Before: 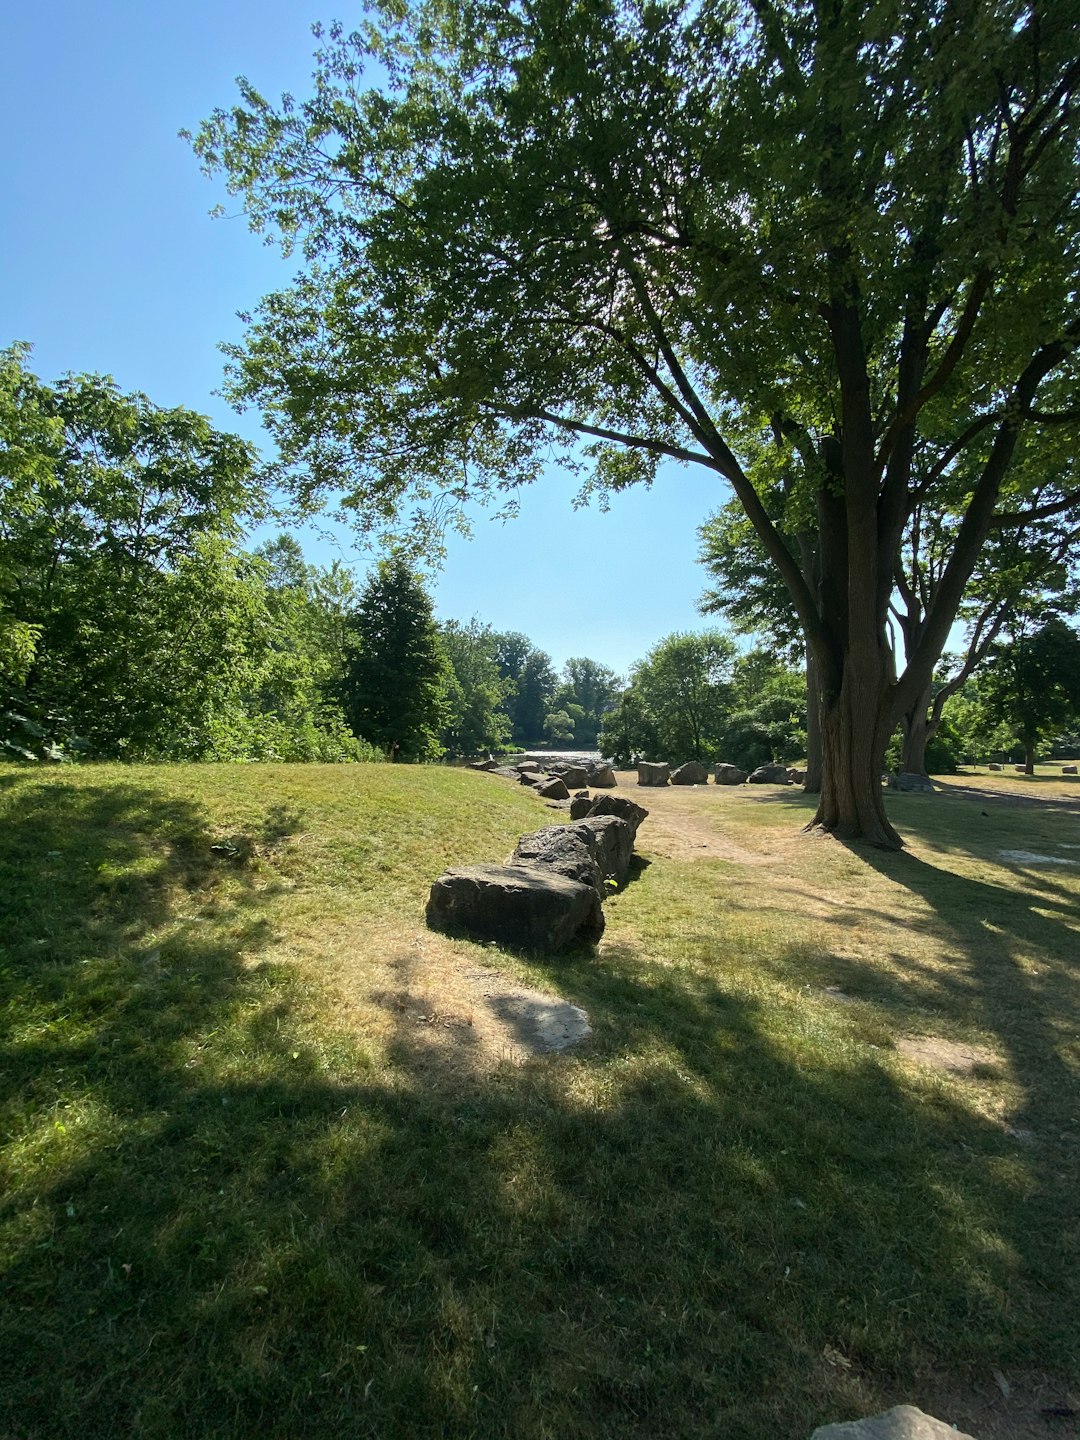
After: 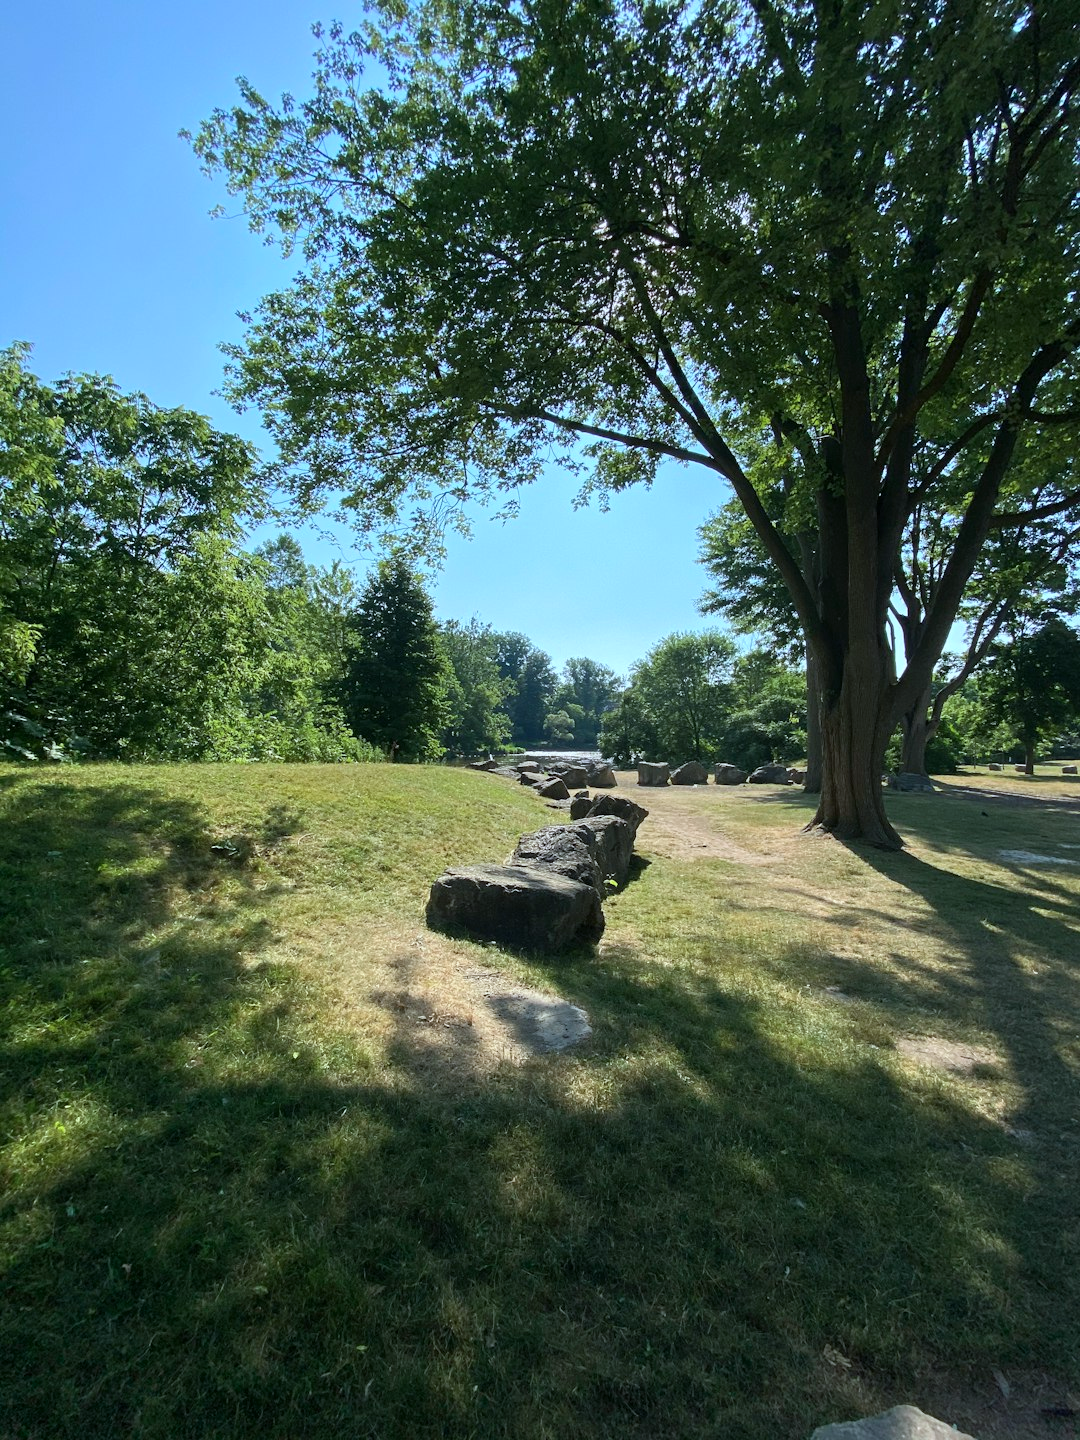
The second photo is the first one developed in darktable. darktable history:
color calibration: x 0.366, y 0.379, temperature 4396.31 K
